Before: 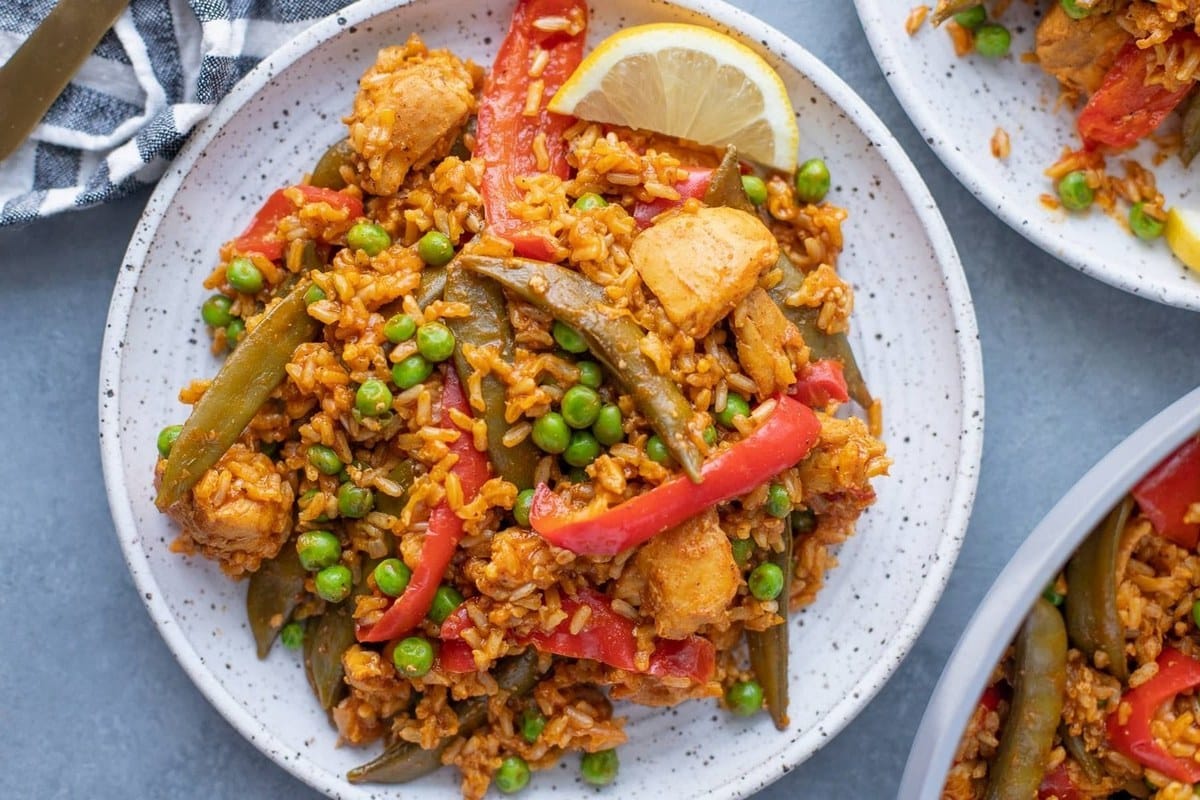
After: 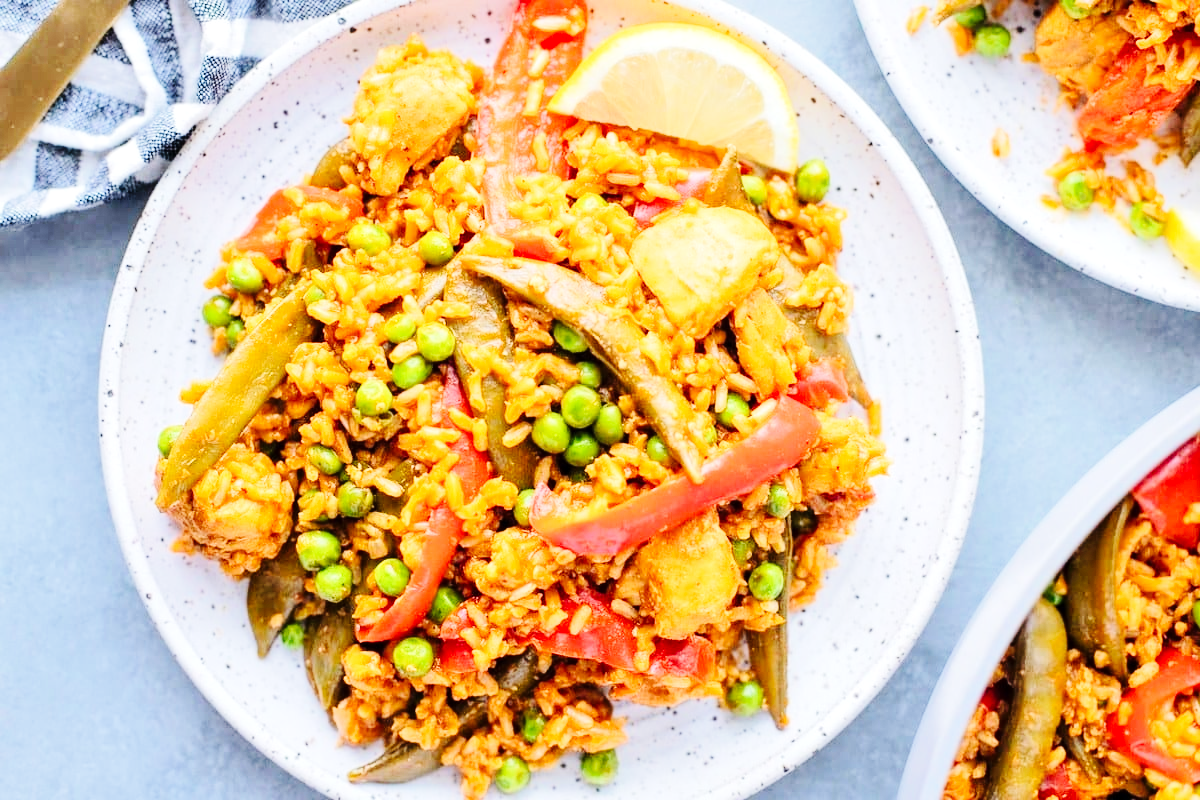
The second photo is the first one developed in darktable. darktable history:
base curve: curves: ch0 [(0, 0) (0.032, 0.025) (0.121, 0.166) (0.206, 0.329) (0.605, 0.79) (1, 1)], preserve colors none
tone equalizer: -7 EV 0.149 EV, -6 EV 0.606 EV, -5 EV 1.13 EV, -4 EV 1.33 EV, -3 EV 1.18 EV, -2 EV 0.6 EV, -1 EV 0.155 EV, edges refinement/feathering 500, mask exposure compensation -1.57 EV, preserve details no
local contrast: mode bilateral grid, contrast 21, coarseness 50, detail 119%, midtone range 0.2
